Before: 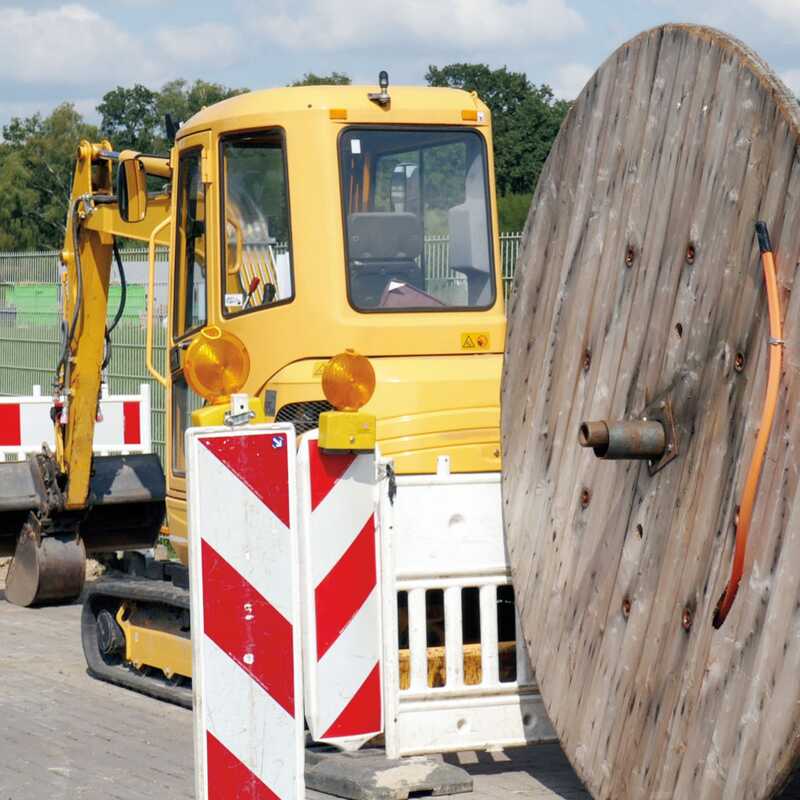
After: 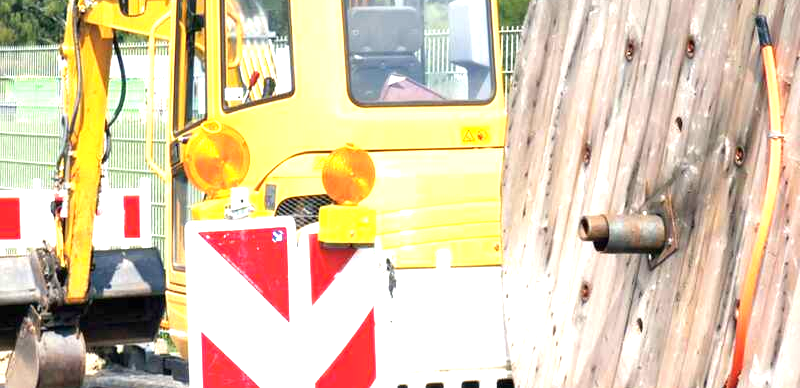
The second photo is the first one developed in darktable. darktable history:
crop and rotate: top 25.822%, bottom 25.657%
exposure: black level correction 0, exposure 1.451 EV, compensate exposure bias true, compensate highlight preservation false
